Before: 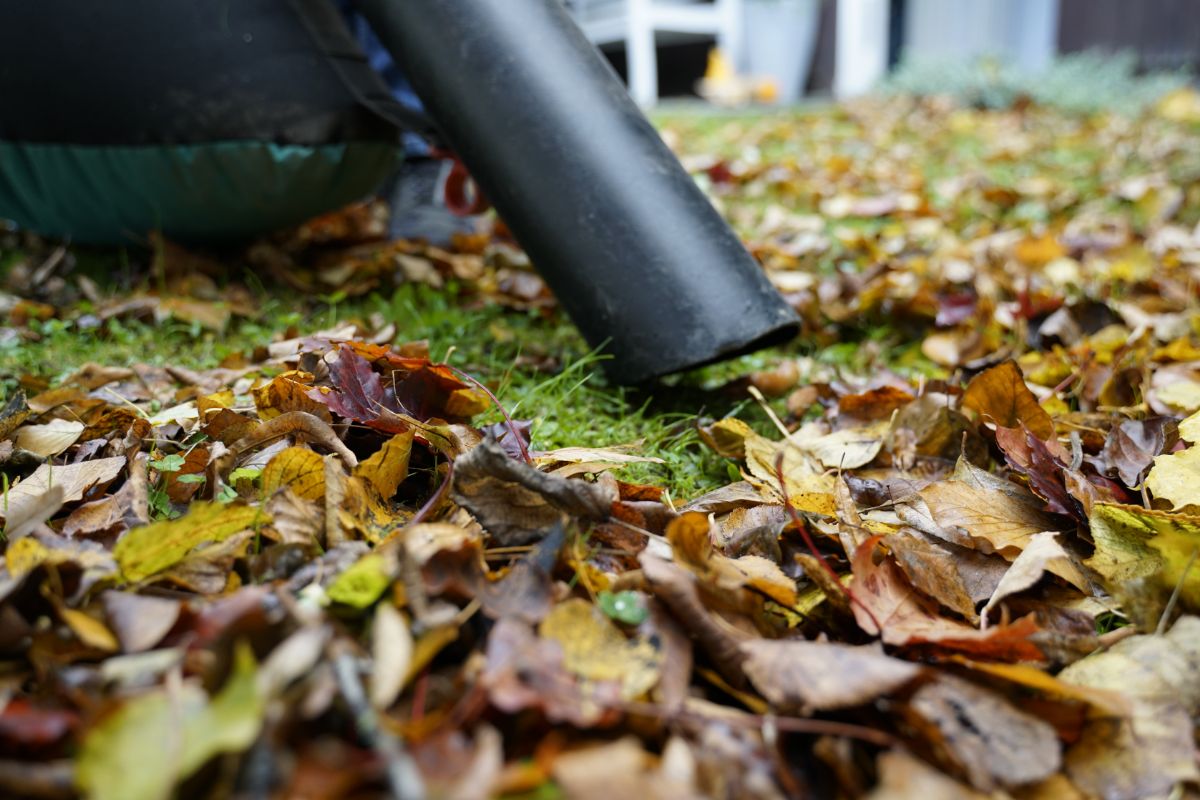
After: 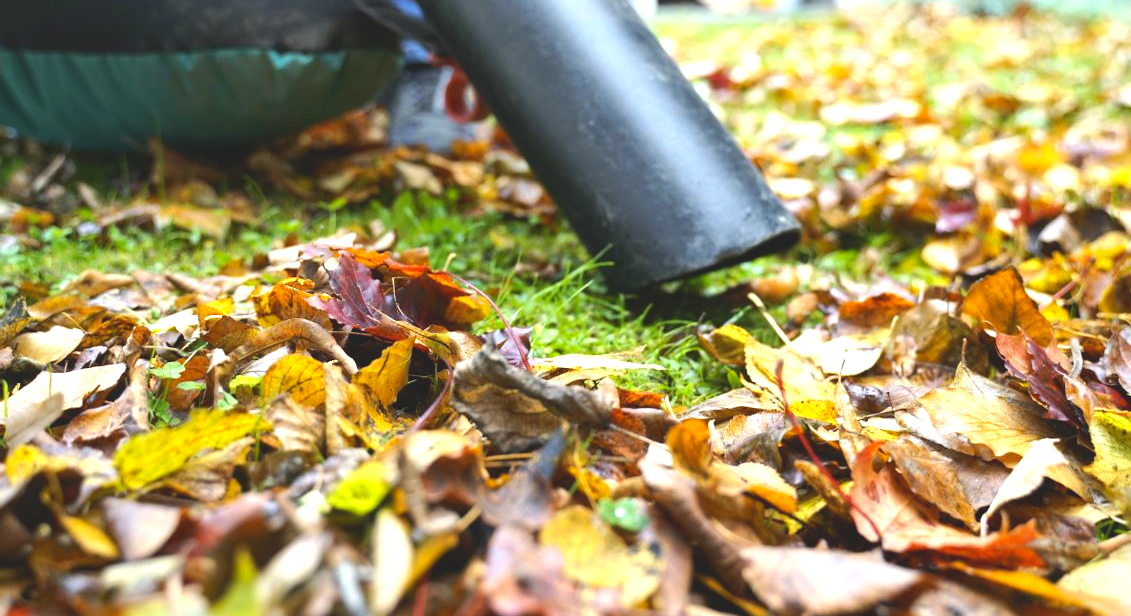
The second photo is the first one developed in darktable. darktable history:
crop and rotate: angle 0.03°, top 11.643%, right 5.651%, bottom 11.189%
exposure: exposure 1.2 EV, compensate highlight preservation false
tone equalizer: -8 EV -0.417 EV, -7 EV -0.389 EV, -6 EV -0.333 EV, -5 EV -0.222 EV, -3 EV 0.222 EV, -2 EV 0.333 EV, -1 EV 0.389 EV, +0 EV 0.417 EV, edges refinement/feathering 500, mask exposure compensation -1.57 EV, preserve details no
contrast brightness saturation: contrast -0.28
local contrast: mode bilateral grid, contrast 20, coarseness 50, detail 120%, midtone range 0.2
